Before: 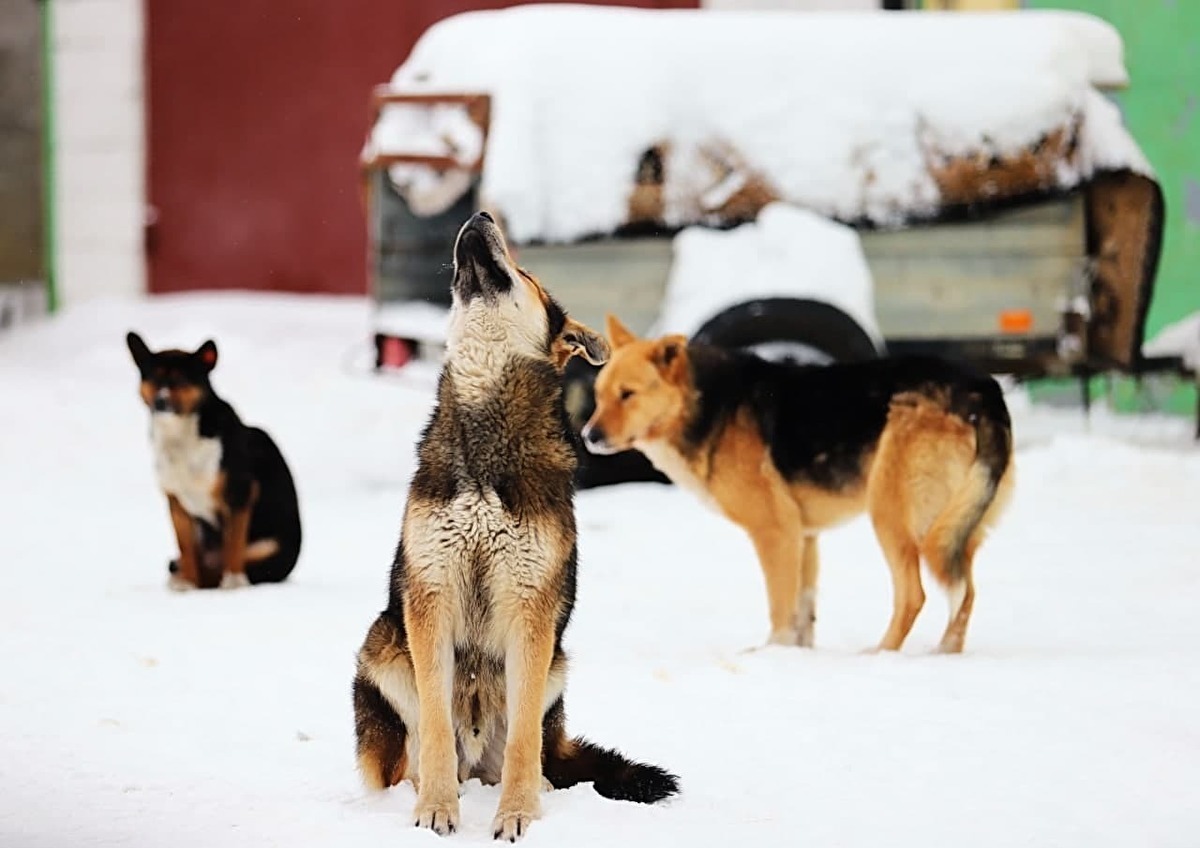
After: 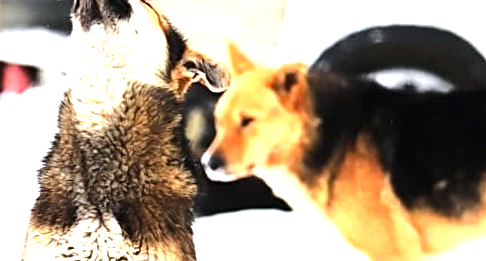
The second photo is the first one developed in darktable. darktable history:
crop: left 31.679%, top 32.253%, right 27.758%, bottom 36.218%
exposure: black level correction 0, exposure 1.103 EV, compensate exposure bias true, compensate highlight preservation false
tone equalizer: -8 EV -0.411 EV, -7 EV -0.408 EV, -6 EV -0.316 EV, -5 EV -0.245 EV, -3 EV 0.25 EV, -2 EV 0.338 EV, -1 EV 0.411 EV, +0 EV 0.392 EV, edges refinement/feathering 500, mask exposure compensation -1.57 EV, preserve details no
